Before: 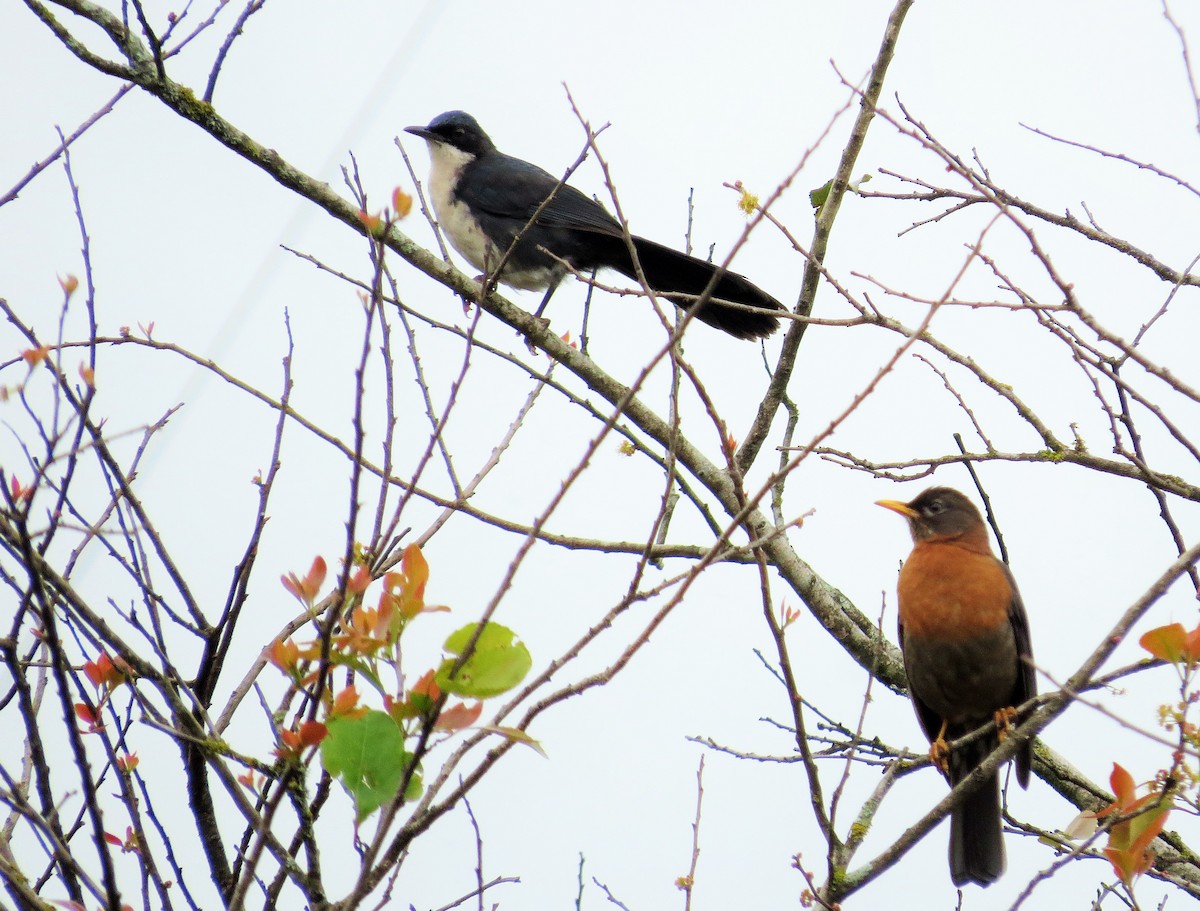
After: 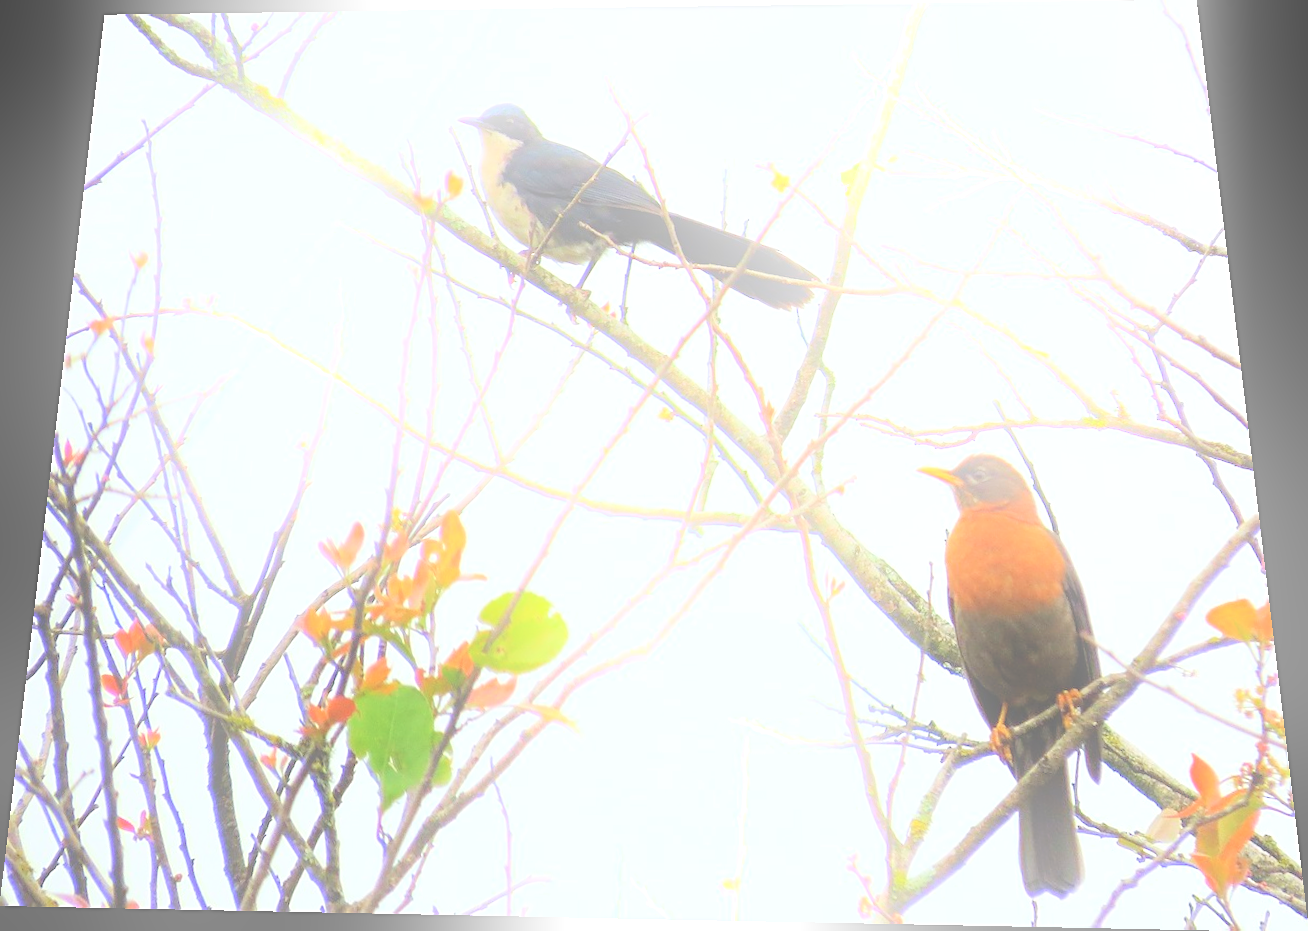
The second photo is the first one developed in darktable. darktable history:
bloom: on, module defaults
exposure: exposure 0.2 EV, compensate highlight preservation false
sharpen: on, module defaults
rotate and perspective: rotation 0.128°, lens shift (vertical) -0.181, lens shift (horizontal) -0.044, shear 0.001, automatic cropping off
